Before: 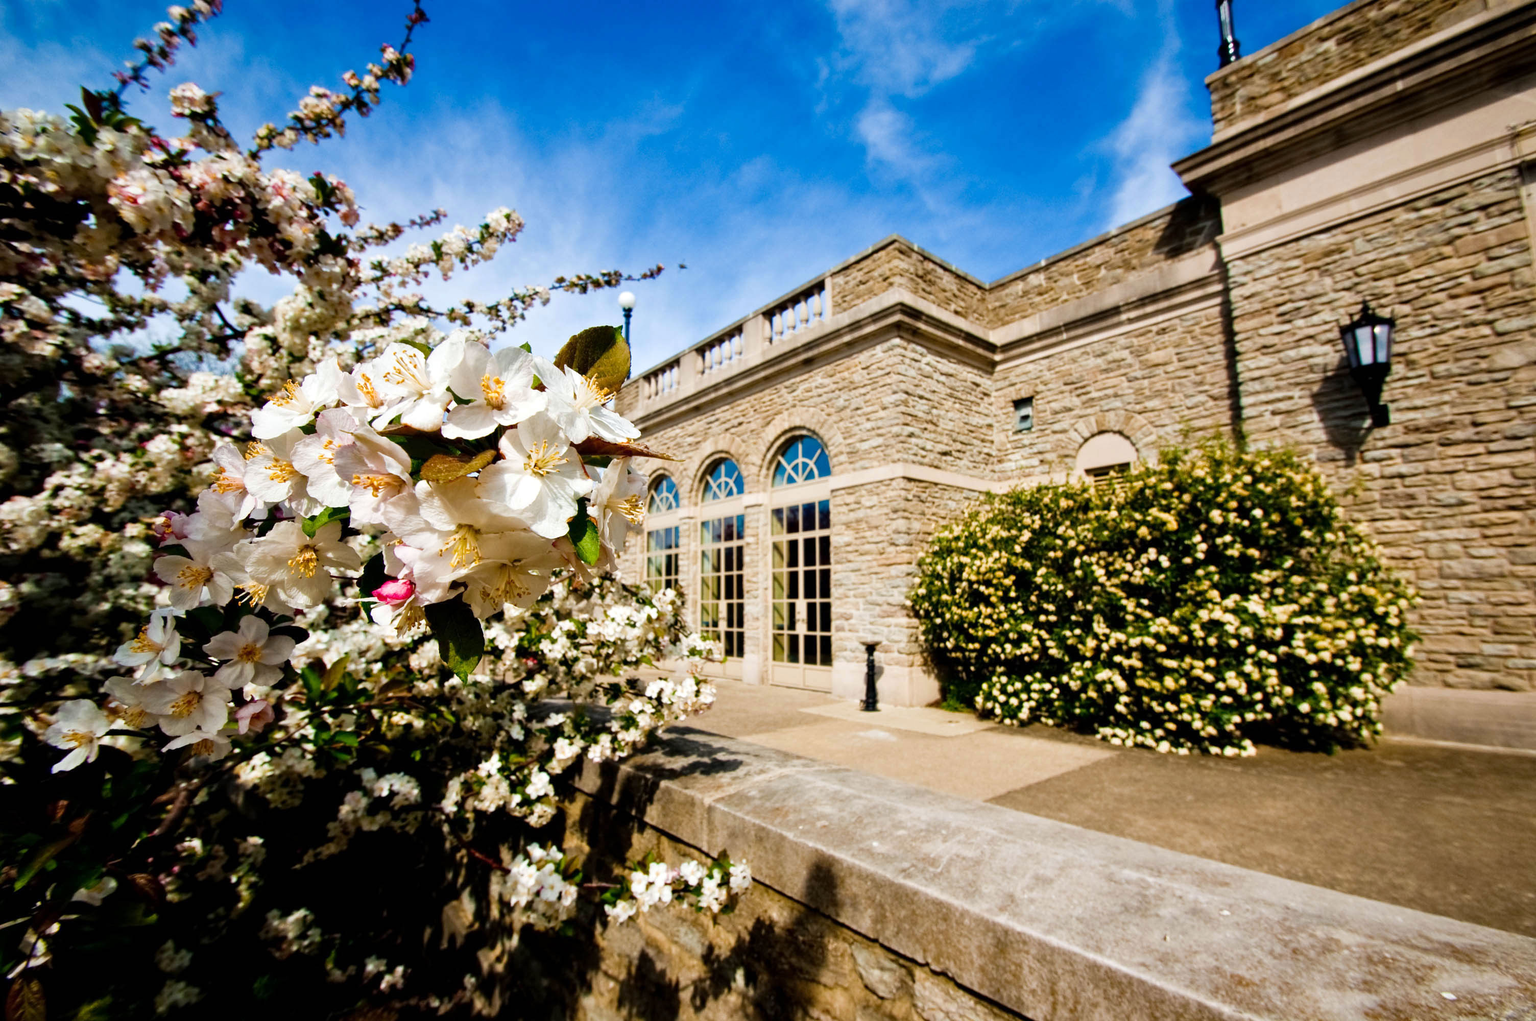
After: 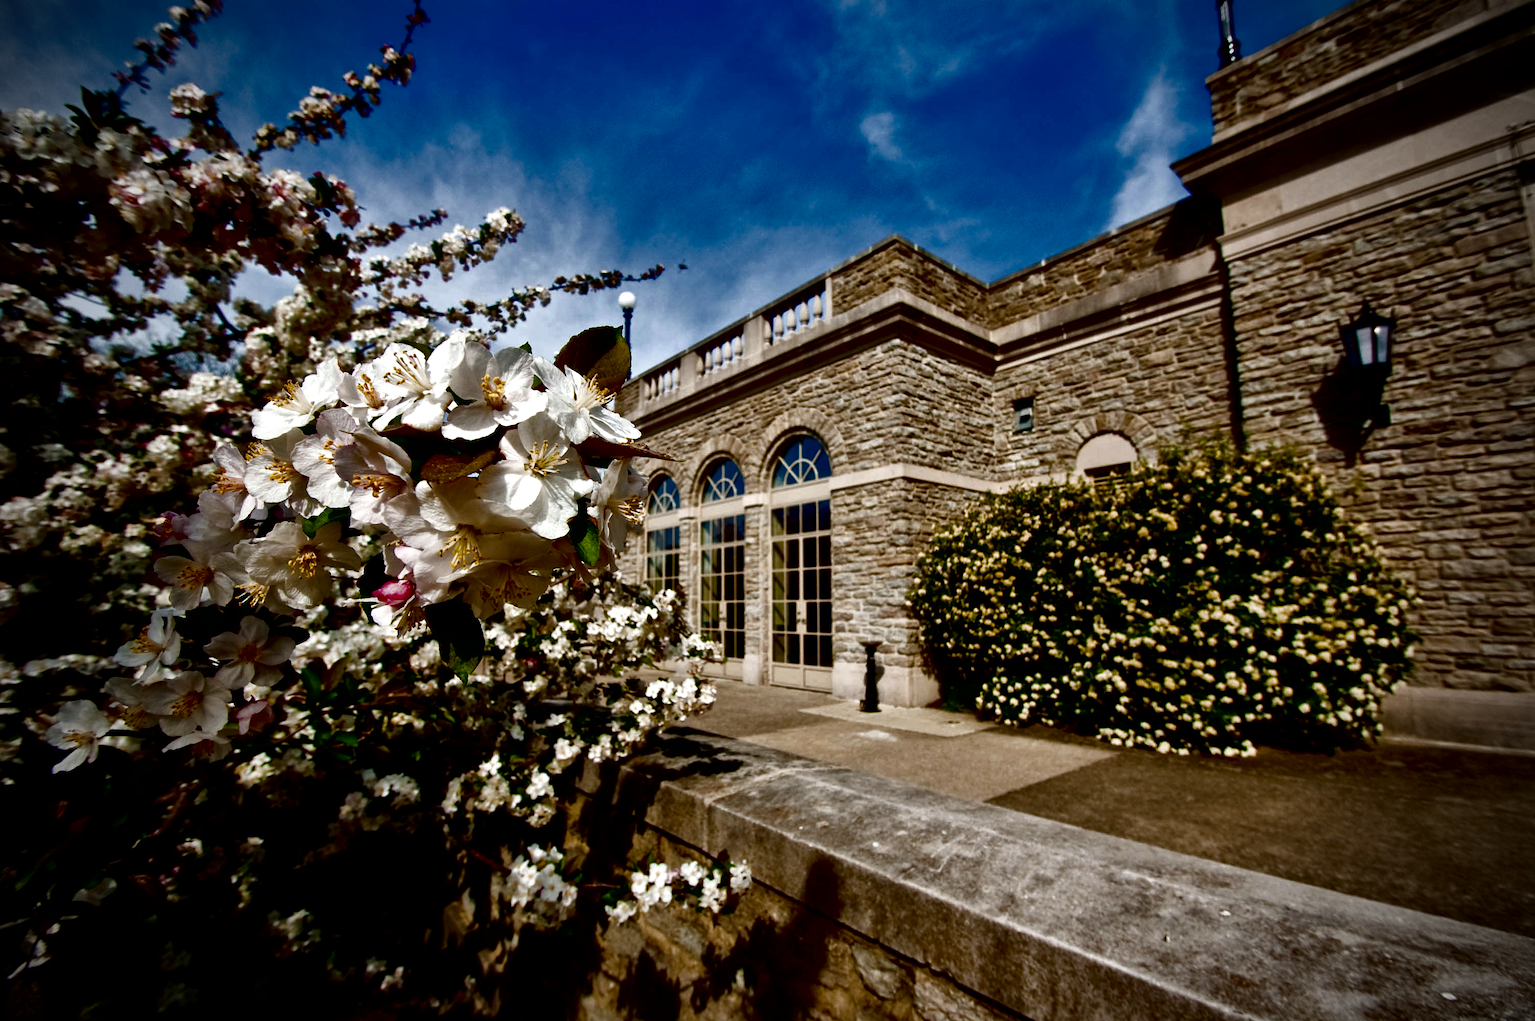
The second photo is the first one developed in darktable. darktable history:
local contrast: mode bilateral grid, contrast 100, coarseness 100, detail 165%, midtone range 0.2
vignetting: fall-off start 75%, brightness -0.692, width/height ratio 1.084
contrast brightness saturation: contrast 0.24, brightness -0.24, saturation 0.14
base curve: curves: ch0 [(0, 0) (0.841, 0.609) (1, 1)]
